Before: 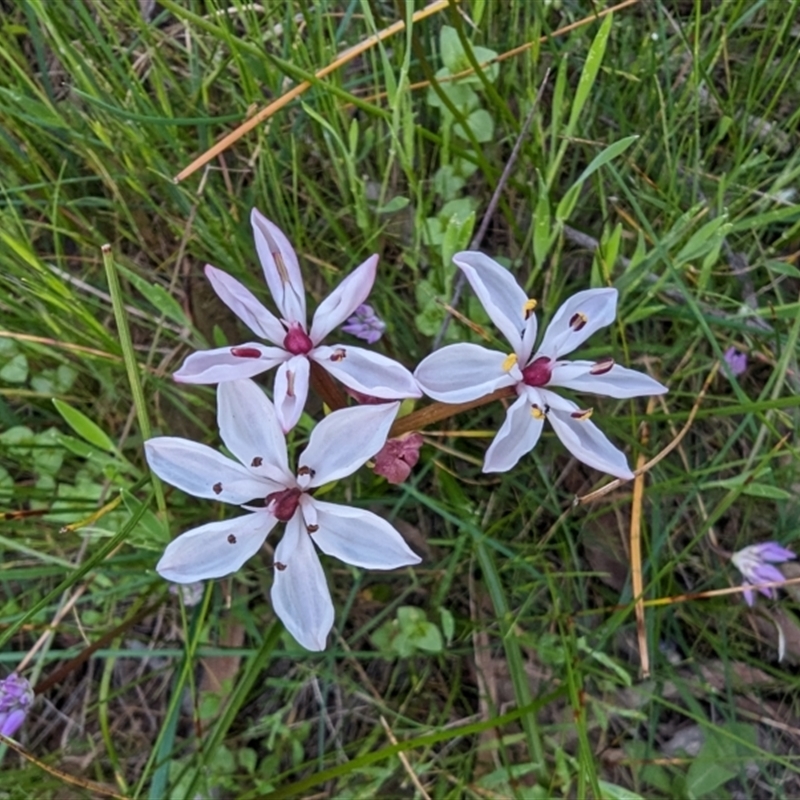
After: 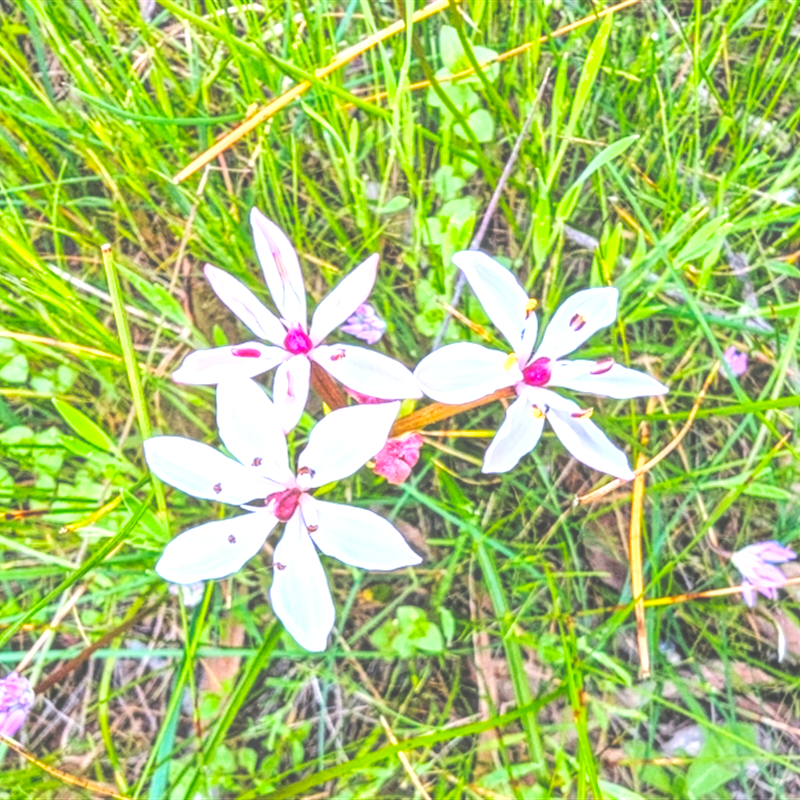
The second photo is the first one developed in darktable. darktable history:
local contrast: highlights 66%, shadows 35%, detail 166%, midtone range 0.2
contrast brightness saturation: contrast 0.2, brightness 0.166, saturation 0.223
base curve: curves: ch0 [(0, 0) (0.028, 0.03) (0.121, 0.232) (0.46, 0.748) (0.859, 0.968) (1, 1)], preserve colors none
exposure: black level correction -0.041, exposure 0.063 EV, compensate exposure bias true, compensate highlight preservation false
color balance rgb: shadows lift › chroma 0.809%, shadows lift › hue 112.23°, global offset › luminance -0.475%, linear chroma grading › global chroma 3.081%, perceptual saturation grading › global saturation 24.456%, perceptual saturation grading › highlights -24.078%, perceptual saturation grading › mid-tones 23.729%, perceptual saturation grading › shadows 39.186%, global vibrance 20%
levels: levels [0, 0.476, 0.951]
tone curve: curves: ch0 [(0, 0) (0.126, 0.061) (0.338, 0.285) (0.494, 0.518) (0.703, 0.762) (1, 1)]; ch1 [(0, 0) (0.389, 0.313) (0.457, 0.442) (0.5, 0.501) (0.55, 0.578) (1, 1)]; ch2 [(0, 0) (0.44, 0.424) (0.501, 0.499) (0.557, 0.564) (0.613, 0.67) (0.707, 0.746) (1, 1)], color space Lab, linked channels, preserve colors none
